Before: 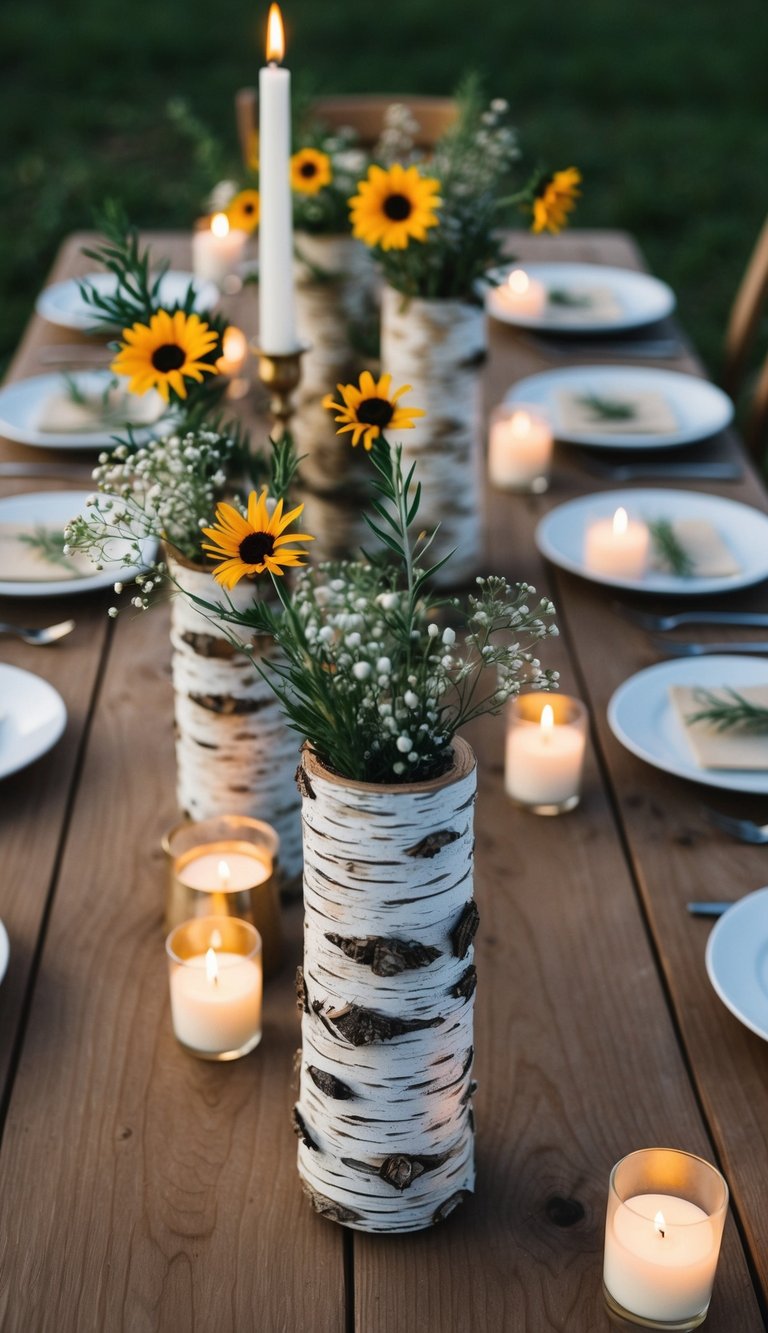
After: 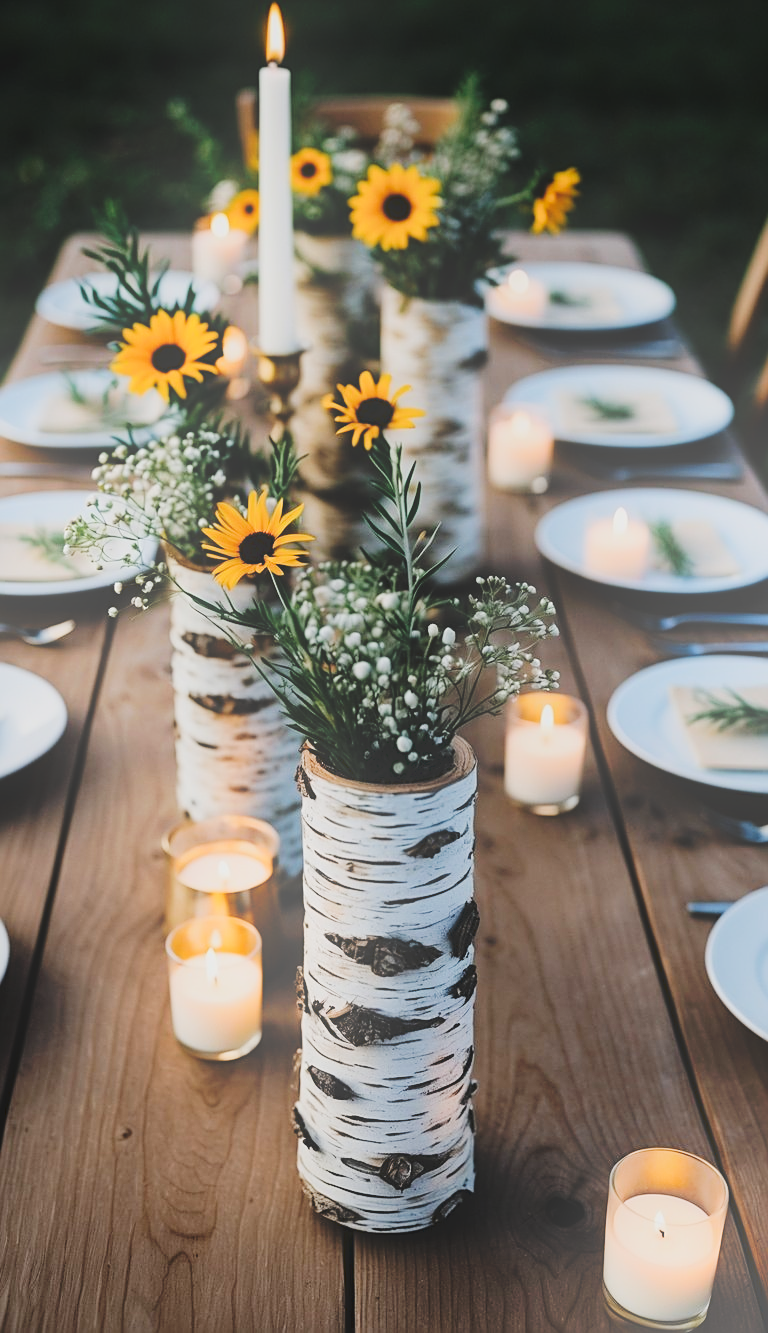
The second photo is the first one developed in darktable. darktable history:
filmic rgb: black relative exposure -7.65 EV, hardness 4.02, contrast 1.1, highlights saturation mix -30%
bloom: on, module defaults
white balance: emerald 1
sharpen: on, module defaults
tone curve: curves: ch0 [(0, 0) (0.003, 0.068) (0.011, 0.079) (0.025, 0.092) (0.044, 0.107) (0.069, 0.121) (0.1, 0.134) (0.136, 0.16) (0.177, 0.198) (0.224, 0.242) (0.277, 0.312) (0.335, 0.384) (0.399, 0.461) (0.468, 0.539) (0.543, 0.622) (0.623, 0.691) (0.709, 0.763) (0.801, 0.833) (0.898, 0.909) (1, 1)], preserve colors none
